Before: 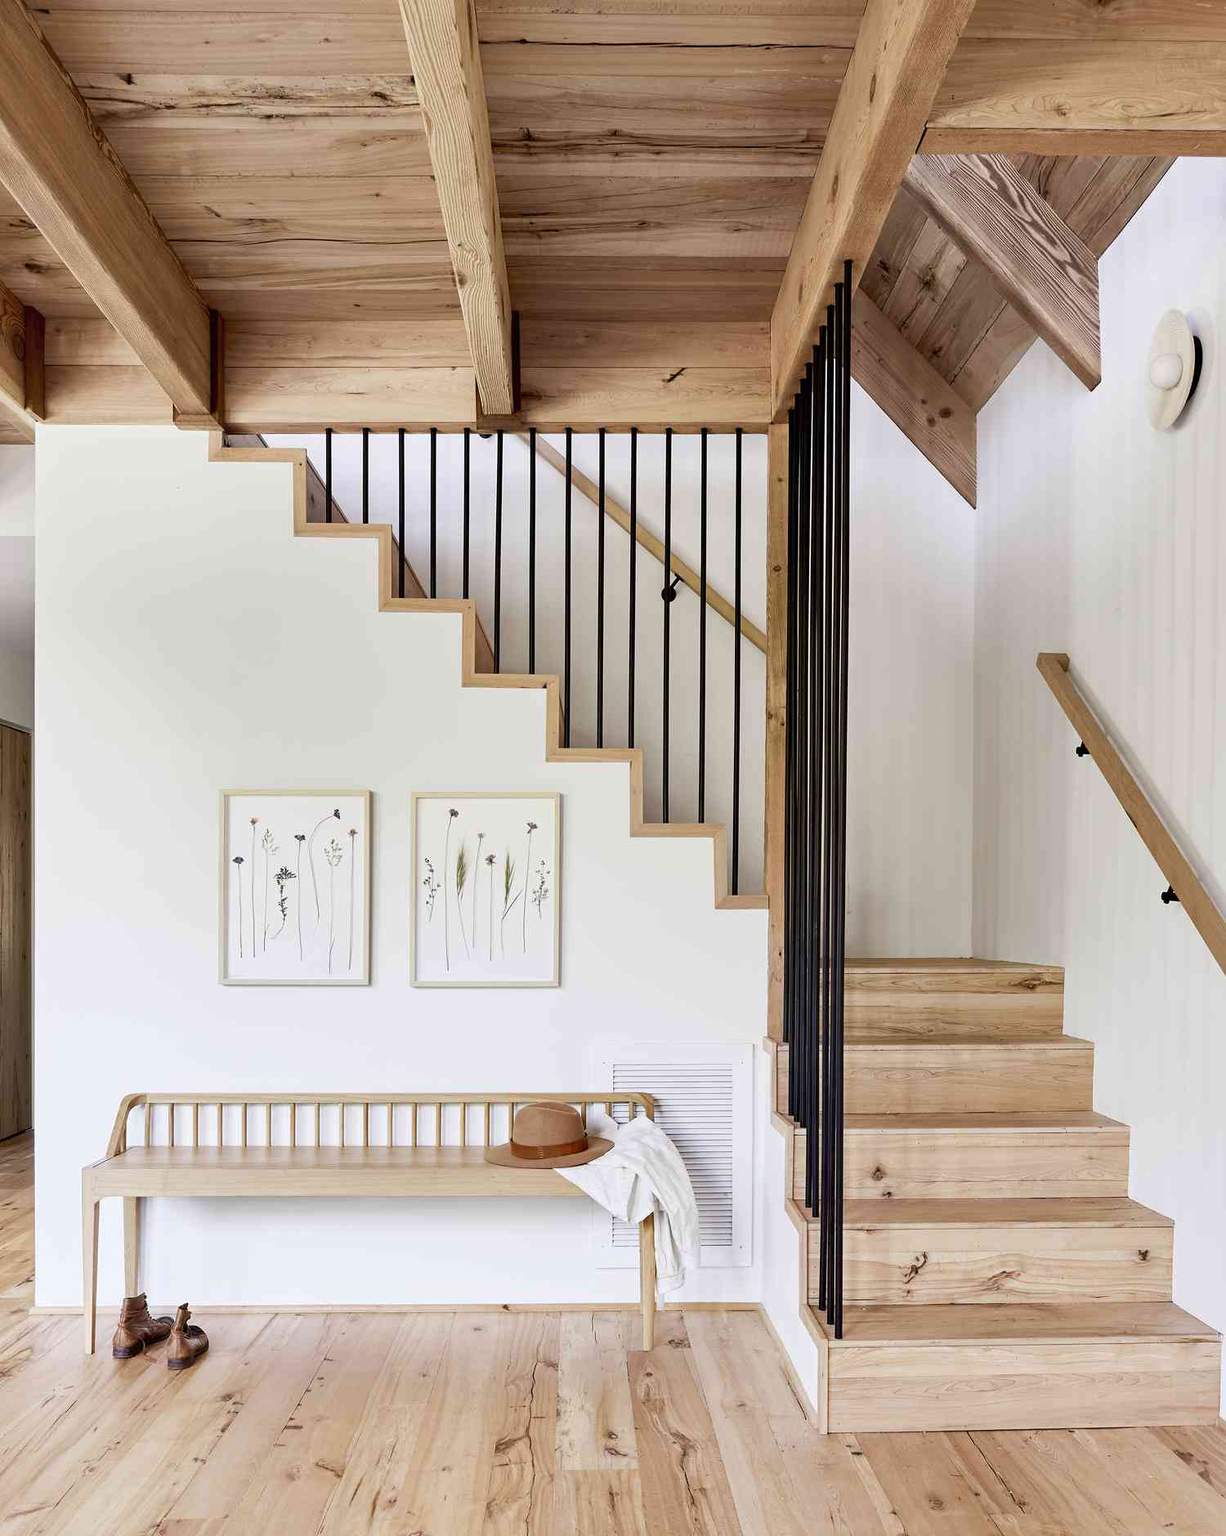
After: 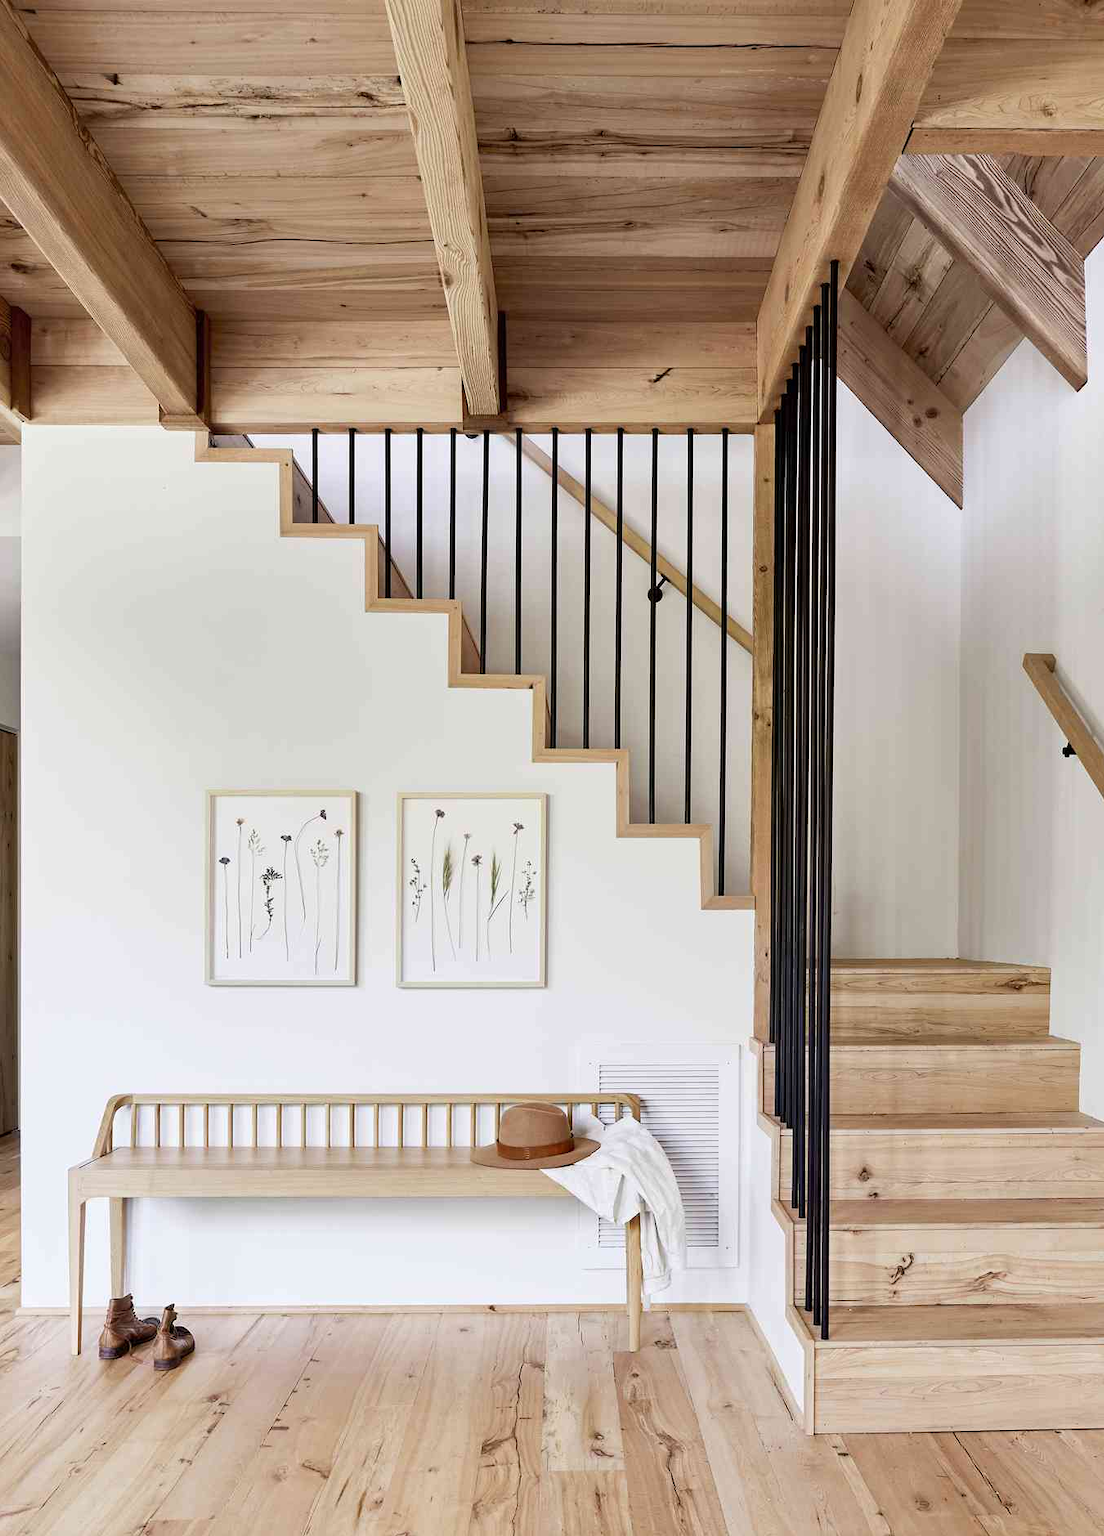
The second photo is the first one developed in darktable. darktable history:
crop and rotate: left 1.155%, right 8.741%
